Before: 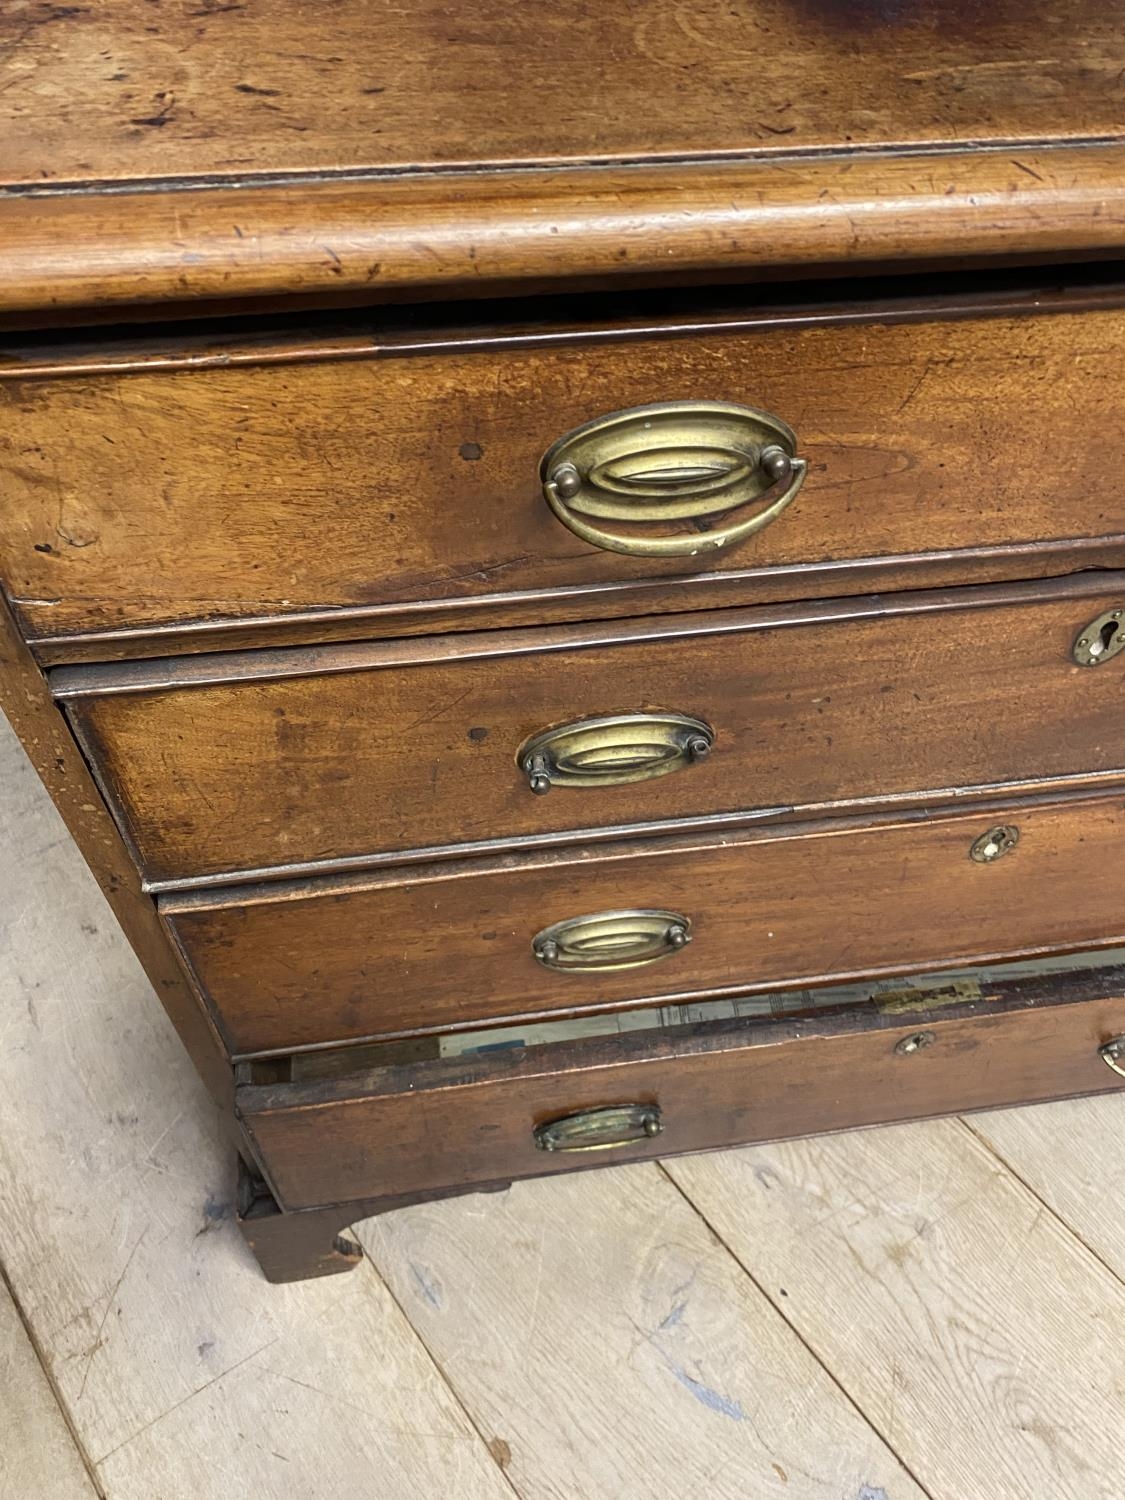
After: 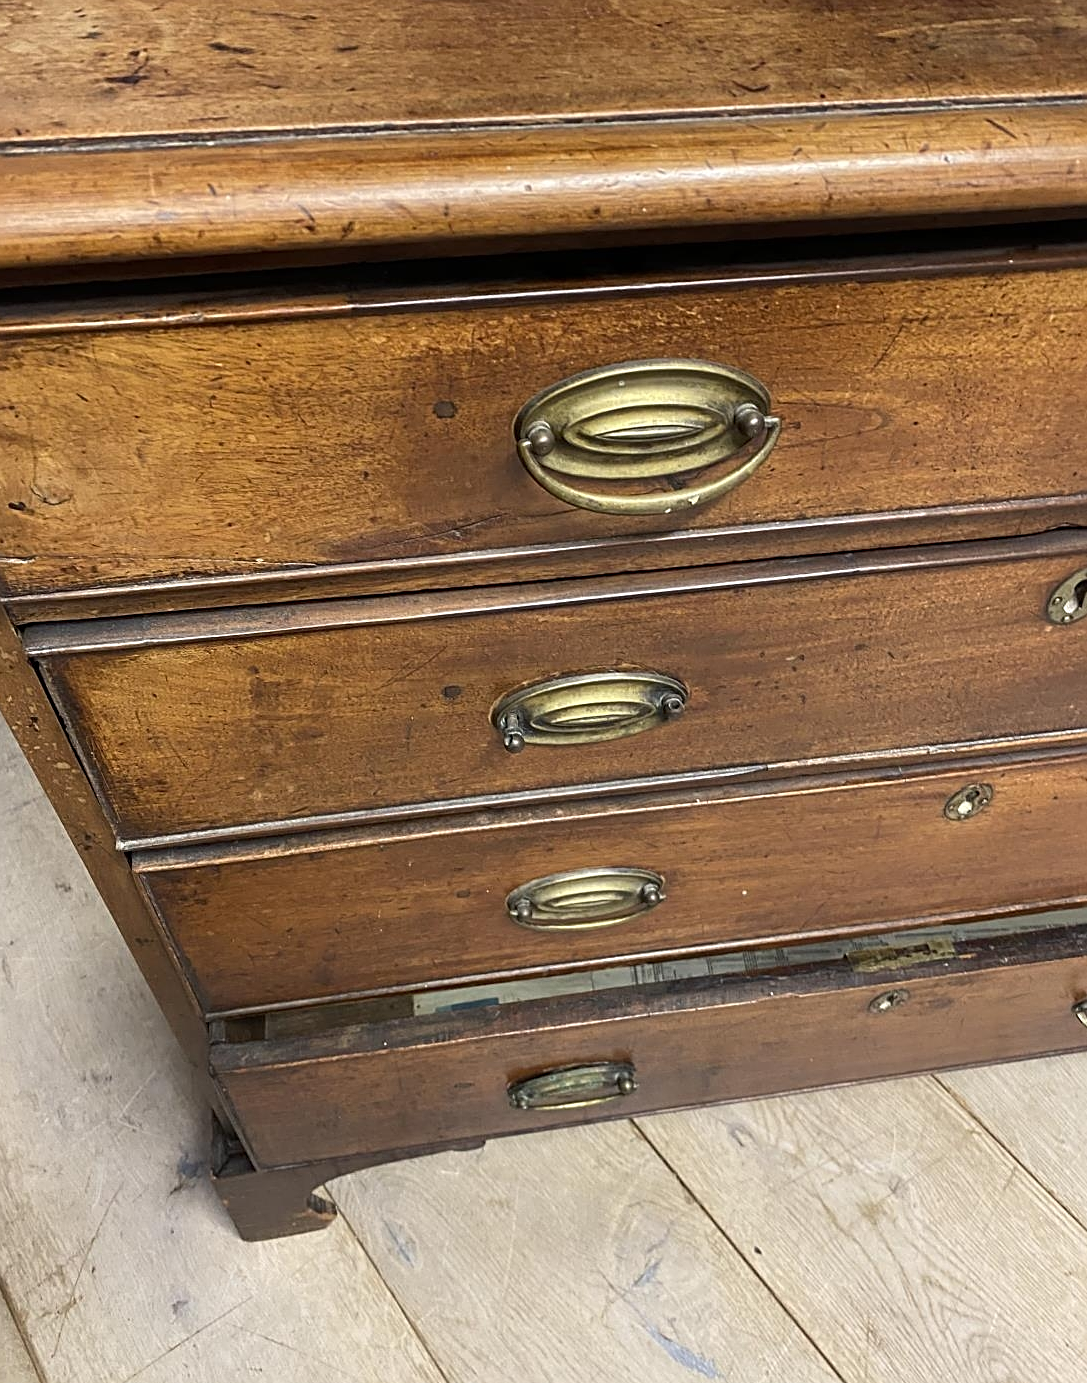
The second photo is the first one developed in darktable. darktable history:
crop: left 2.343%, top 2.839%, right 0.974%, bottom 4.915%
sharpen: on, module defaults
